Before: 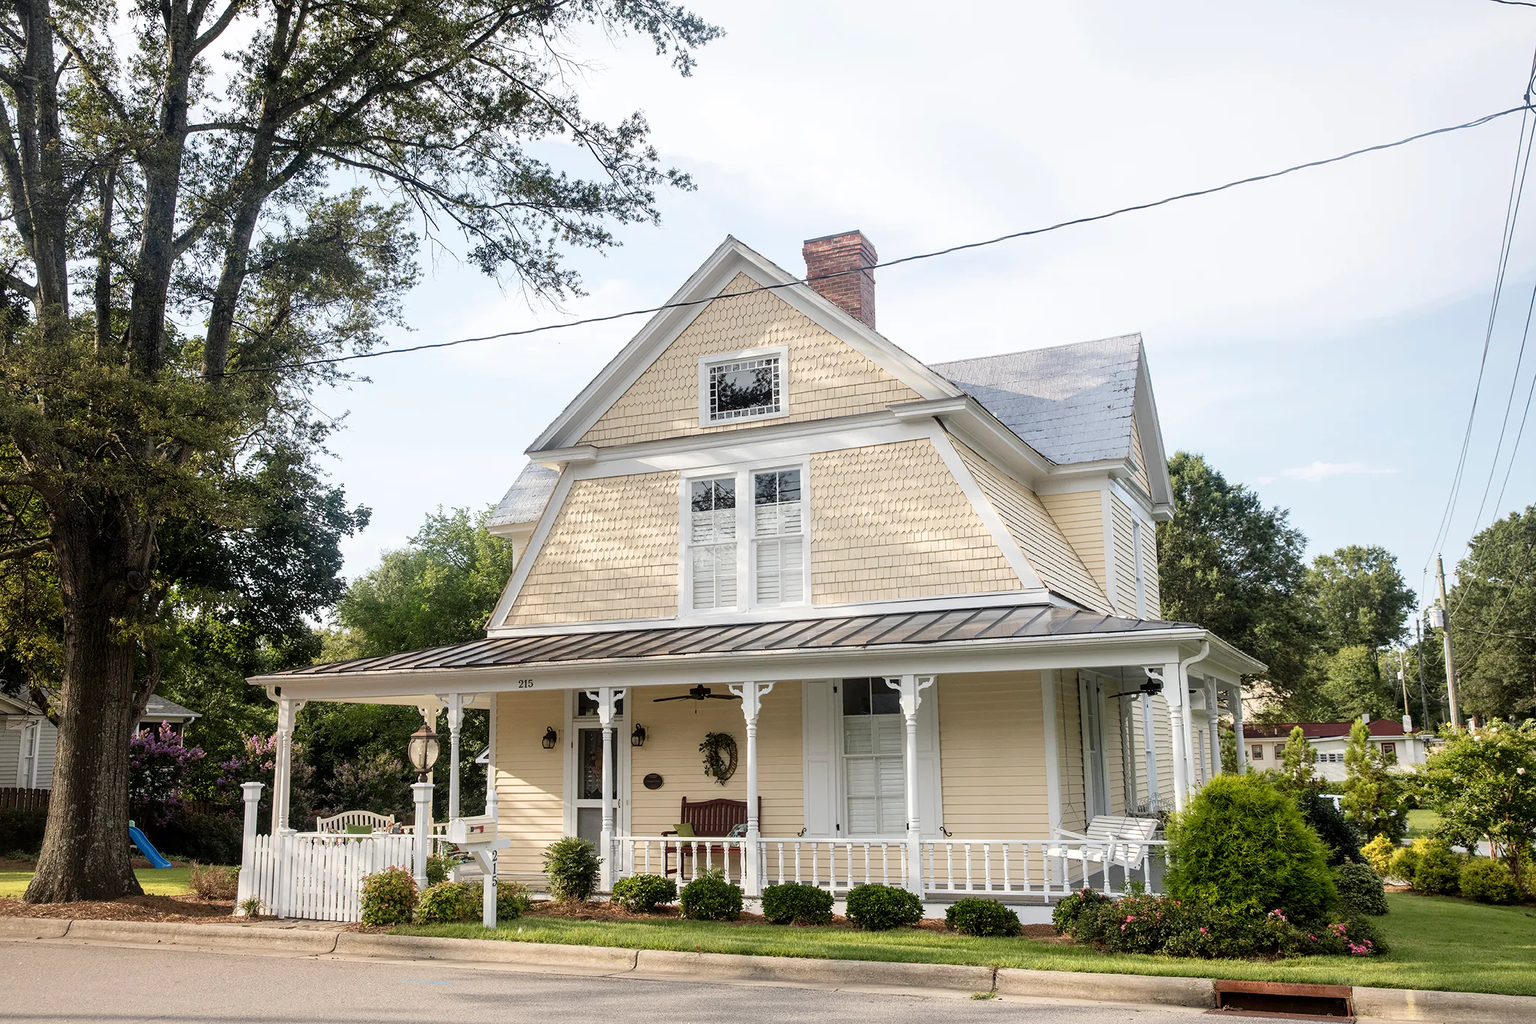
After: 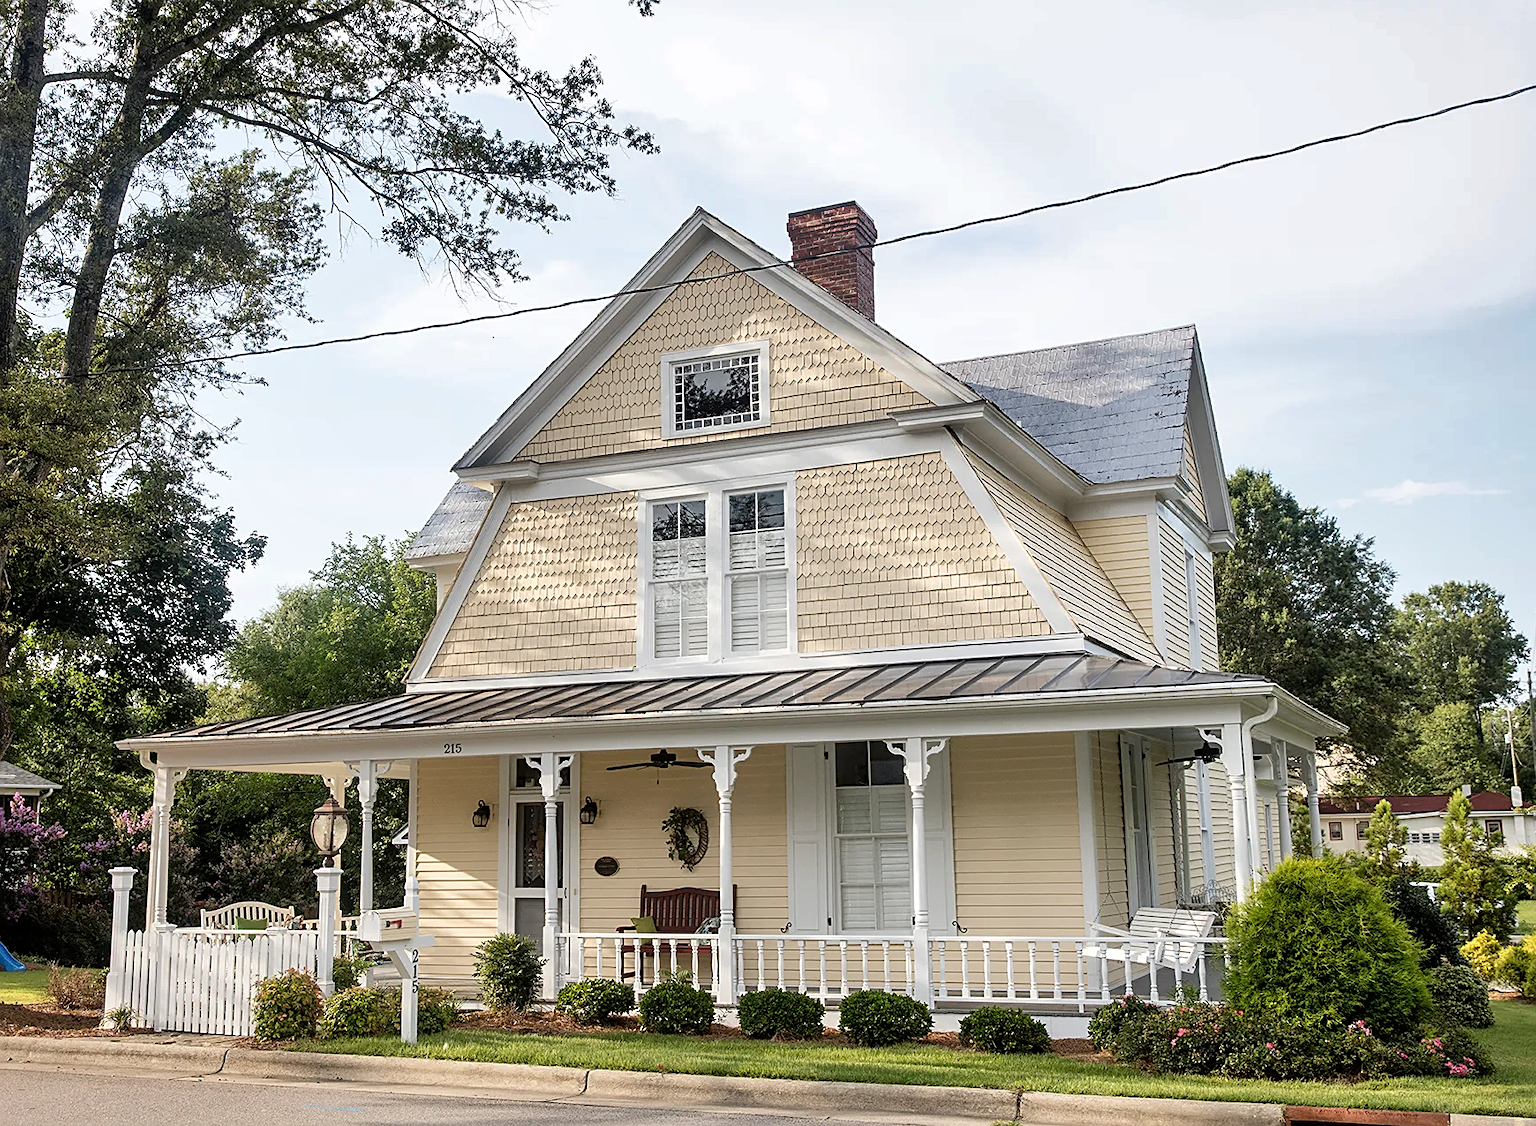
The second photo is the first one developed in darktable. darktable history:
crop: left 9.81%, top 6.219%, right 7.293%, bottom 2.568%
shadows and highlights: soften with gaussian
sharpen: on, module defaults
